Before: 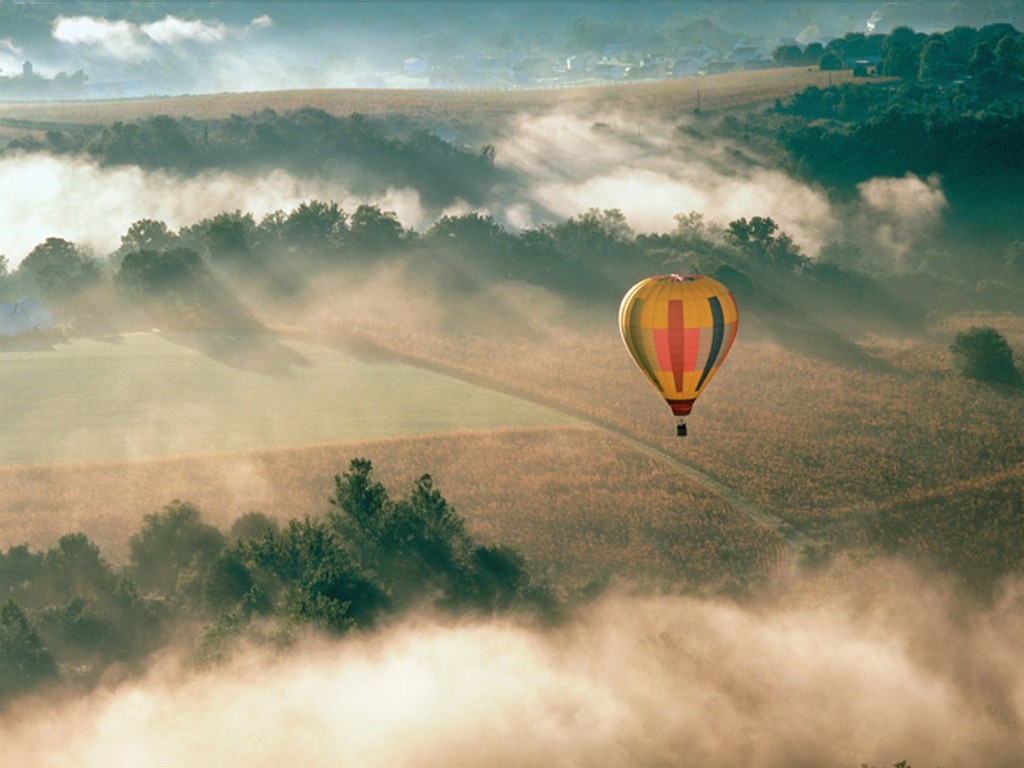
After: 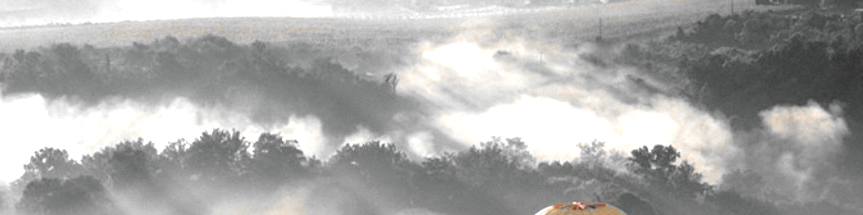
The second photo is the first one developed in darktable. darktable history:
crop and rotate: left 9.666%, top 9.414%, right 6.042%, bottom 62.581%
exposure: exposure 0.608 EV, compensate highlight preservation false
color zones: curves: ch0 [(0, 0.497) (0.096, 0.361) (0.221, 0.538) (0.429, 0.5) (0.571, 0.5) (0.714, 0.5) (0.857, 0.5) (1, 0.497)]; ch1 [(0, 0.5) (0.143, 0.5) (0.257, -0.002) (0.429, 0.04) (0.571, -0.001) (0.714, -0.015) (0.857, 0.024) (1, 0.5)]
